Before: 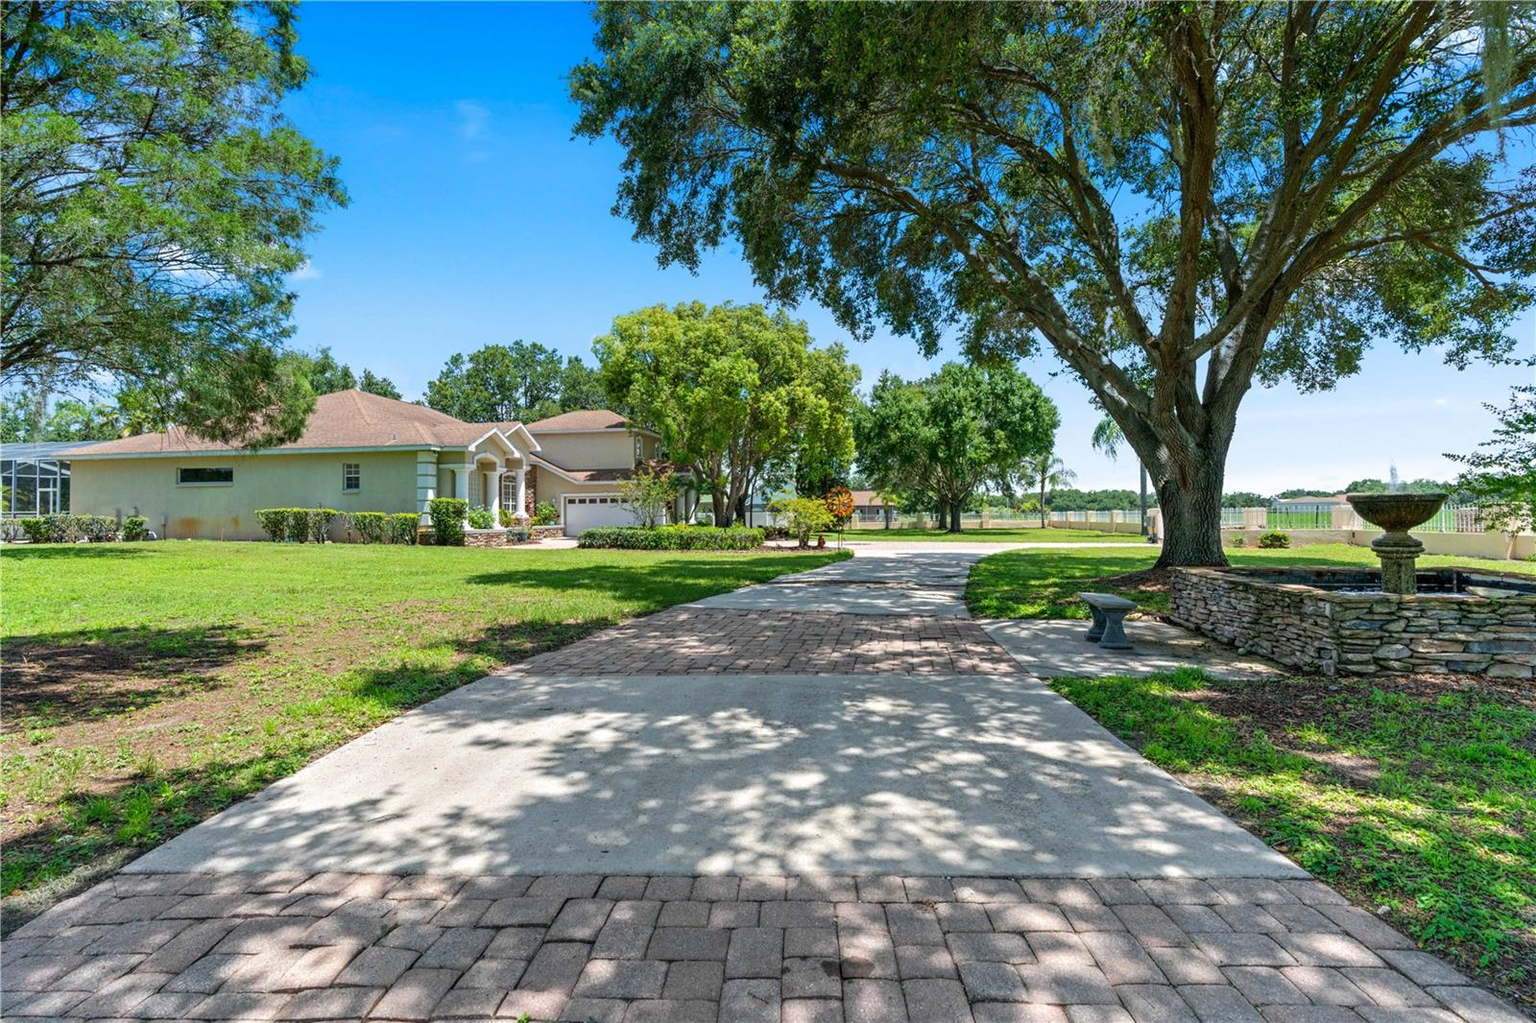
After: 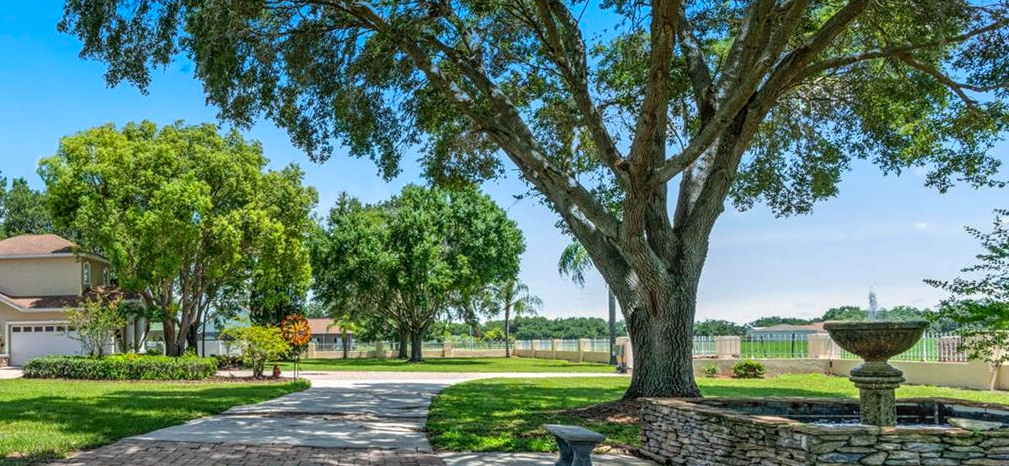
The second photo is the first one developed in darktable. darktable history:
exposure: exposure -0.059 EV, compensate highlight preservation false
local contrast: highlights 5%, shadows 0%, detail 133%
crop: left 36.209%, top 18.182%, right 0.675%, bottom 38.025%
tone curve: curves: ch0 [(0, 0) (0.915, 0.89) (1, 1)], preserve colors none
contrast brightness saturation: contrast 0.031, brightness 0.064, saturation 0.13
